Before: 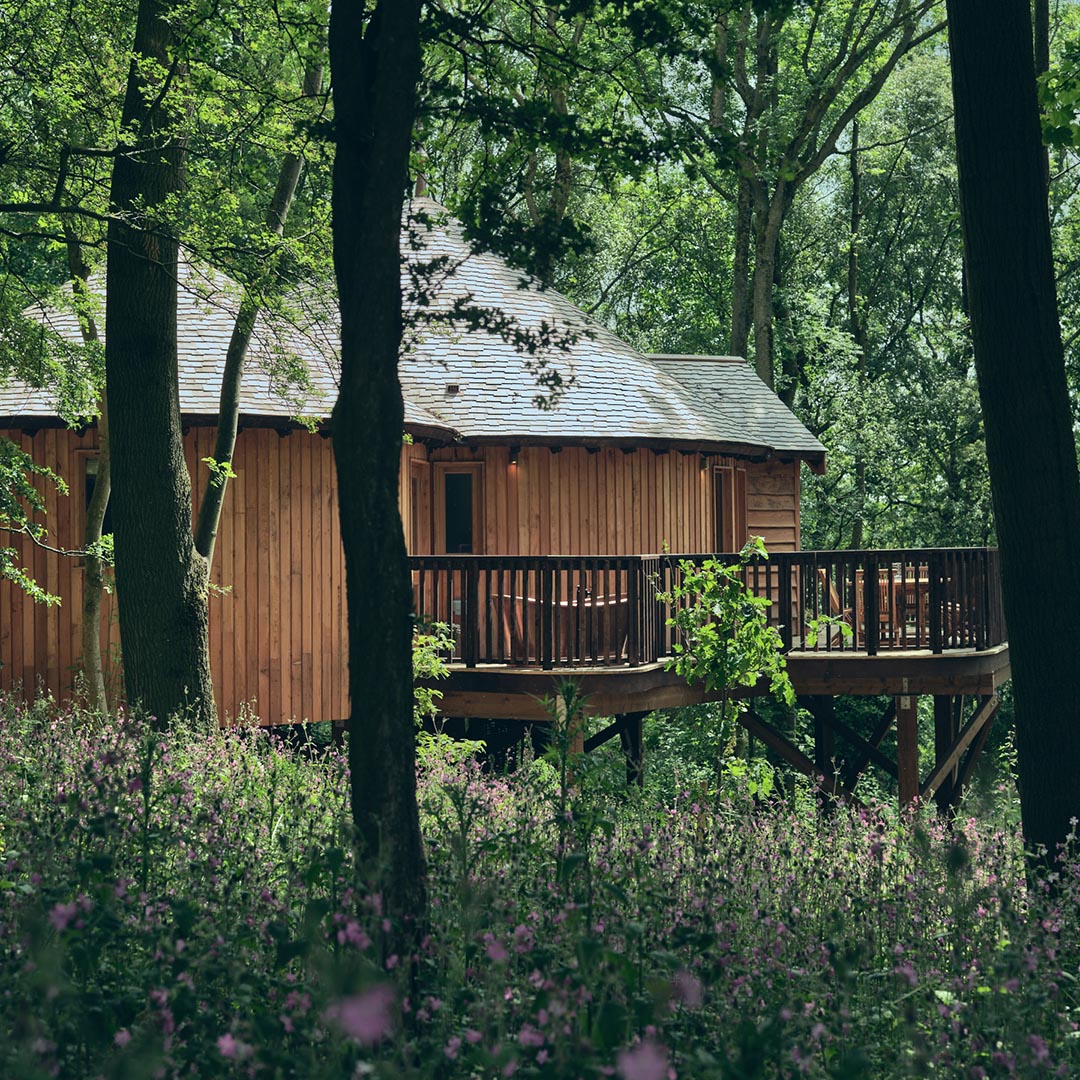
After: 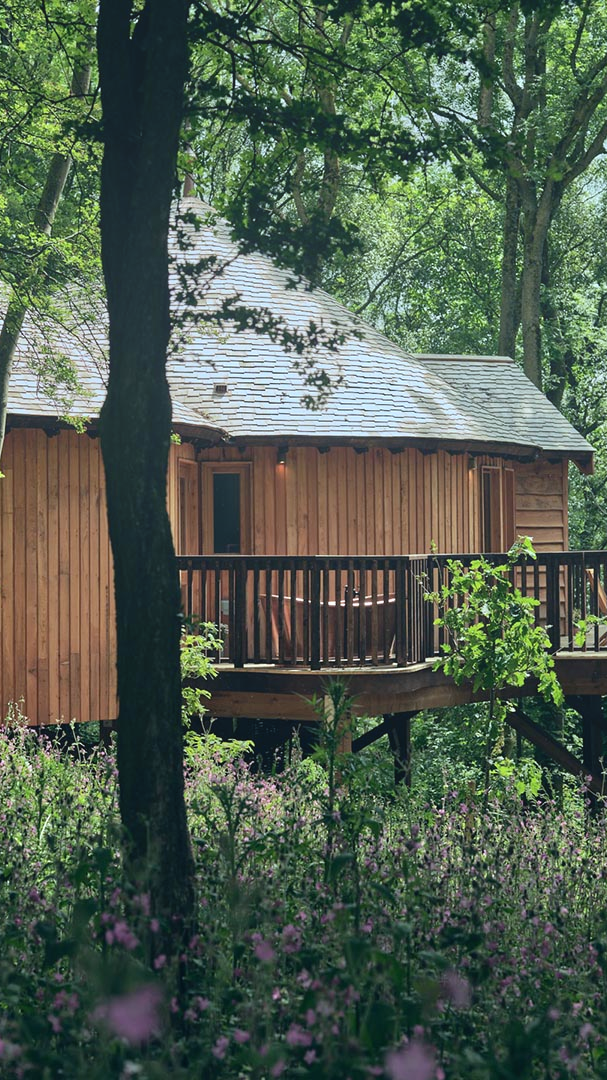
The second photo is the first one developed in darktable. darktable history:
tone equalizer: -8 EV 0.06 EV, smoothing diameter 25%, edges refinement/feathering 10, preserve details guided filter
crop: left 21.496%, right 22.254%
white balance: red 0.98, blue 1.034
bloom: size 38%, threshold 95%, strength 30%
